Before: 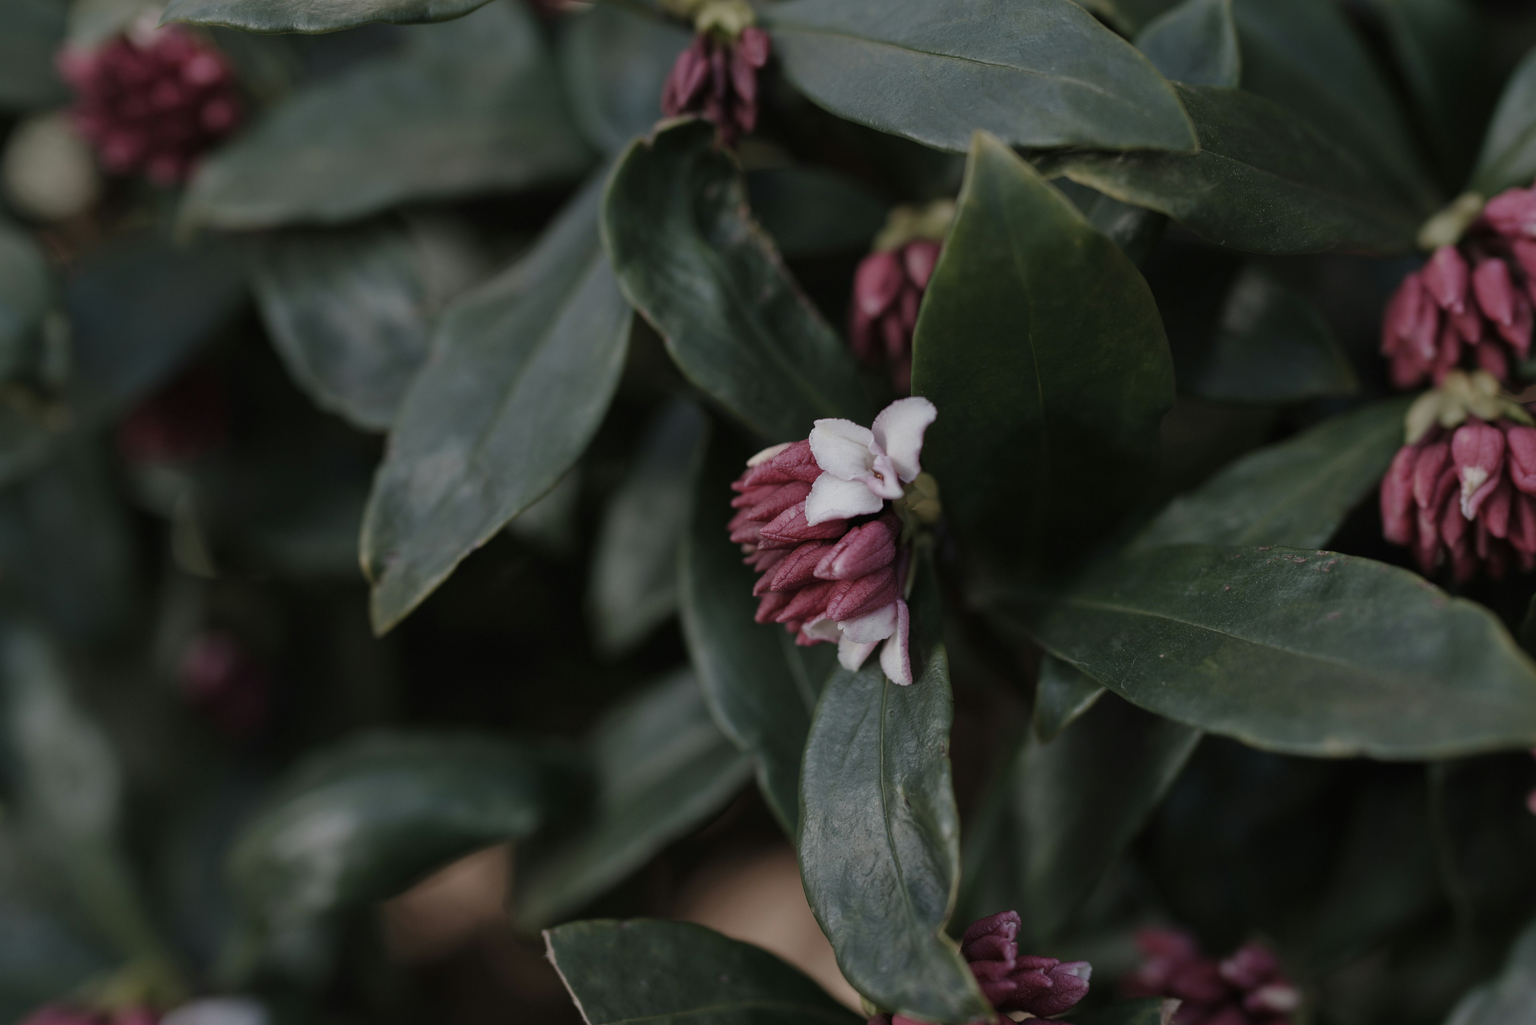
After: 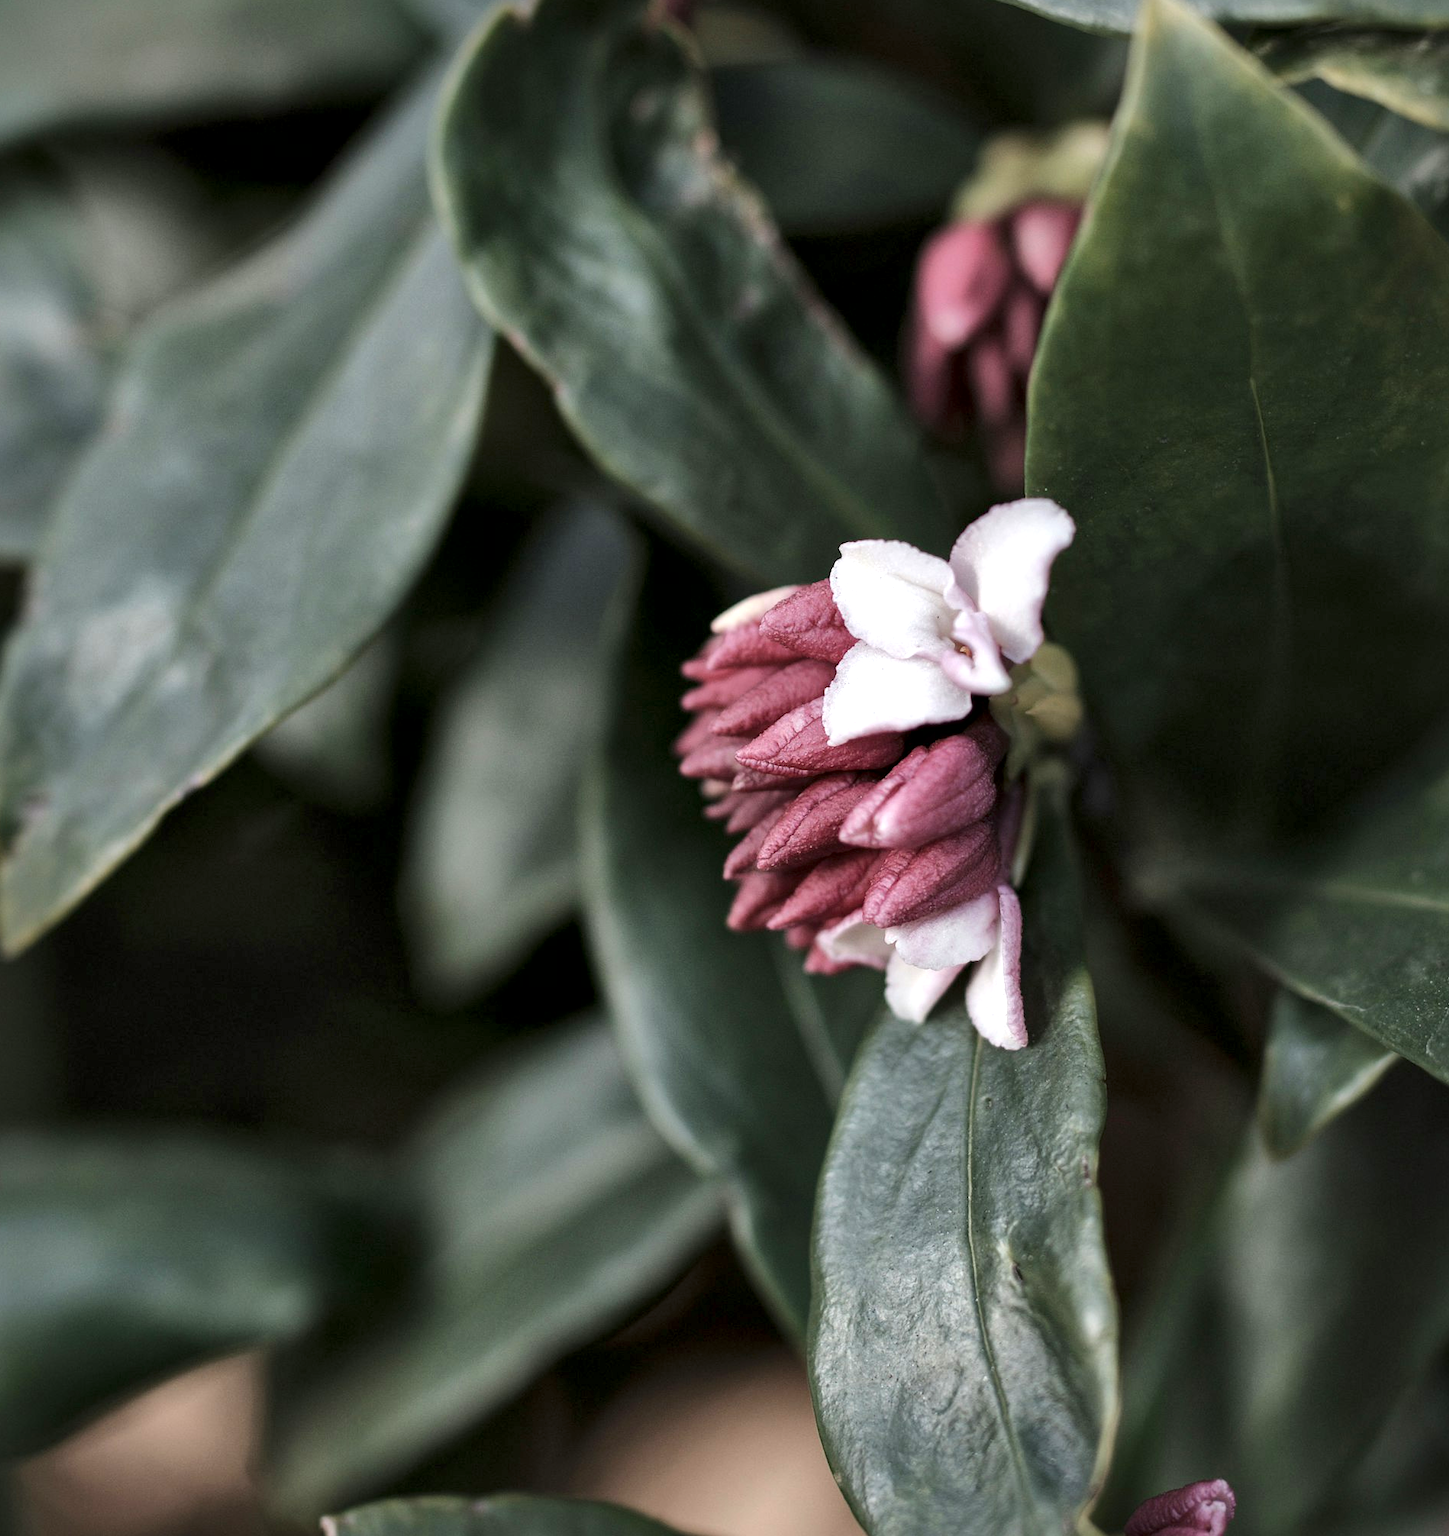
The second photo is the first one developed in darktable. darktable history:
exposure: black level correction 0, exposure 1.1 EV, compensate exposure bias true, compensate highlight preservation false
crop and rotate: angle 0.02°, left 24.353%, top 13.219%, right 26.156%, bottom 8.224%
local contrast: mode bilateral grid, contrast 100, coarseness 100, detail 165%, midtone range 0.2
